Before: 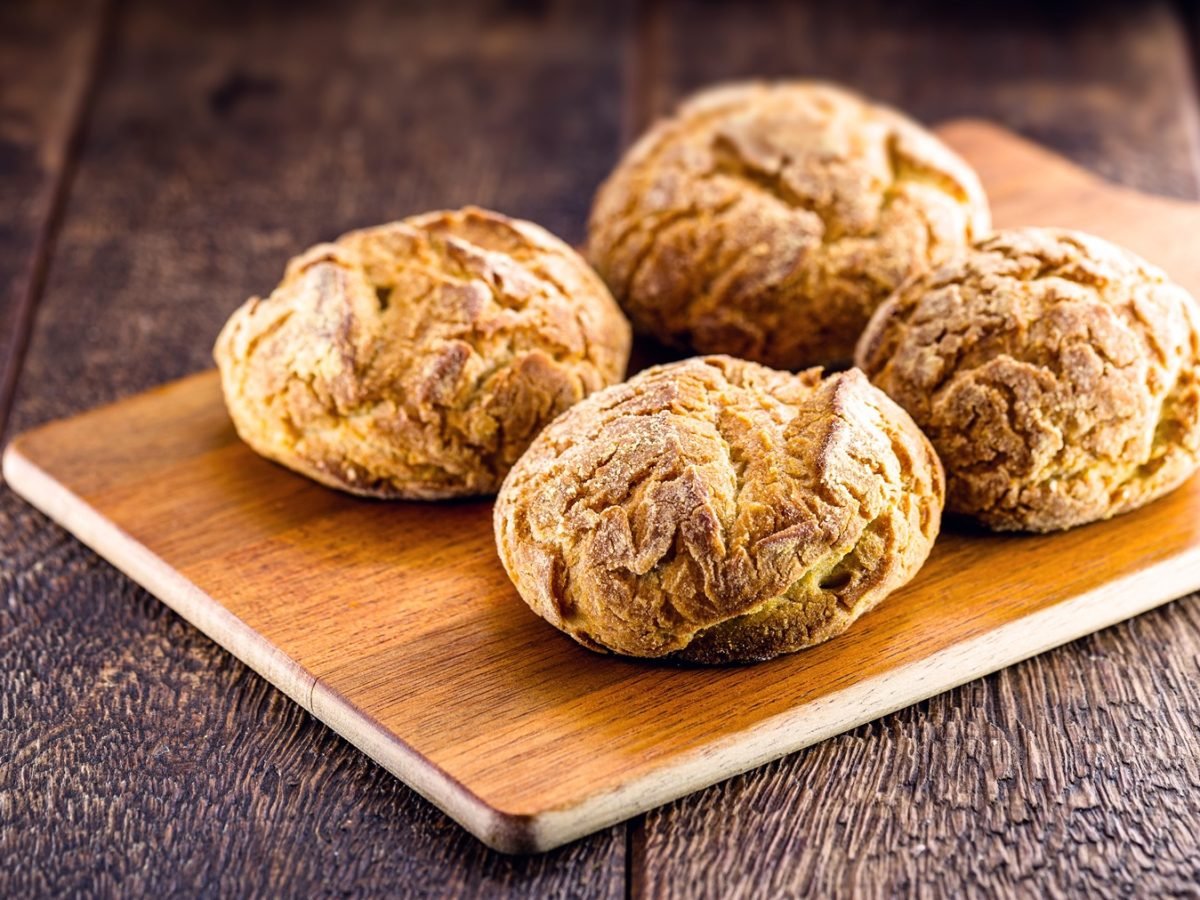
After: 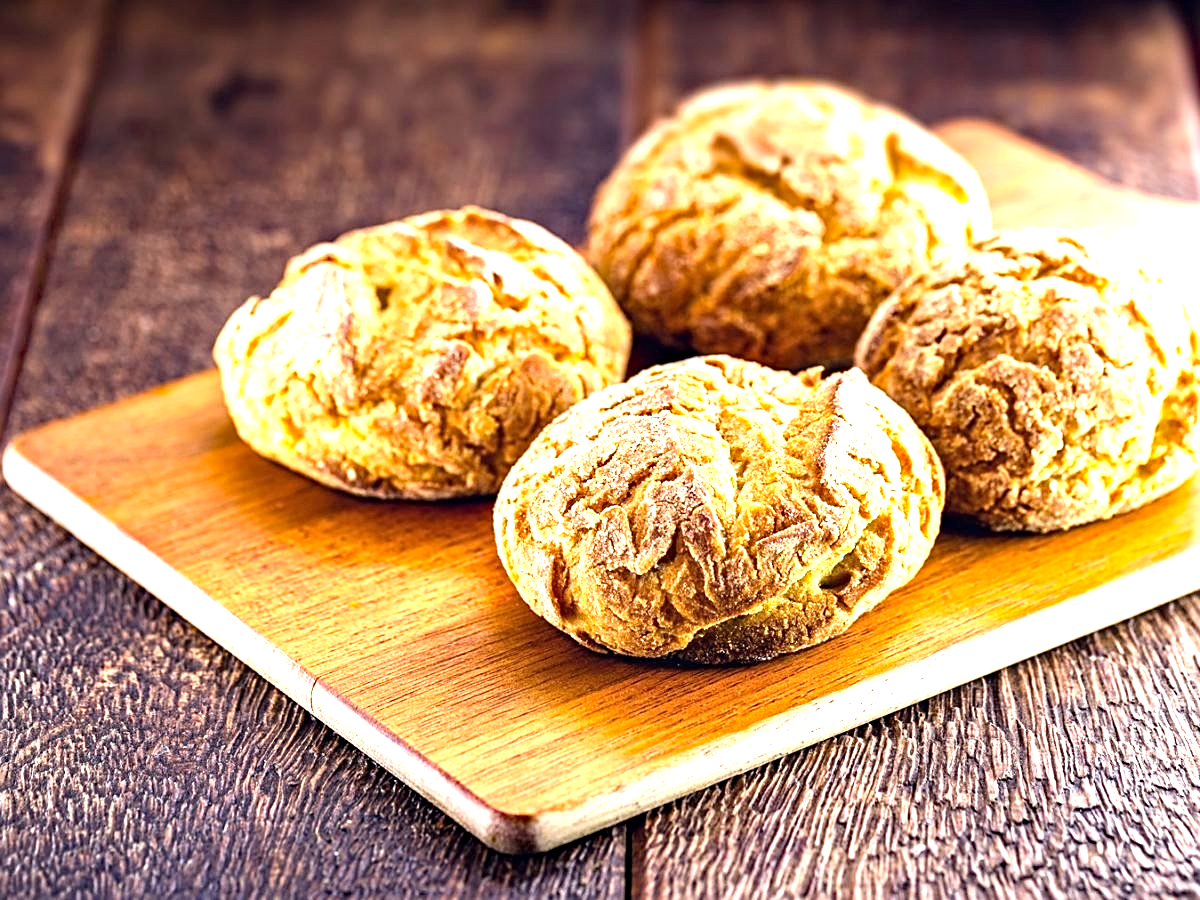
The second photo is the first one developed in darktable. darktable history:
sharpen: on, module defaults
haze removal: strength 0.295, distance 0.248, compatibility mode true
exposure: black level correction 0, exposure 1.199 EV, compensate highlight preservation false
